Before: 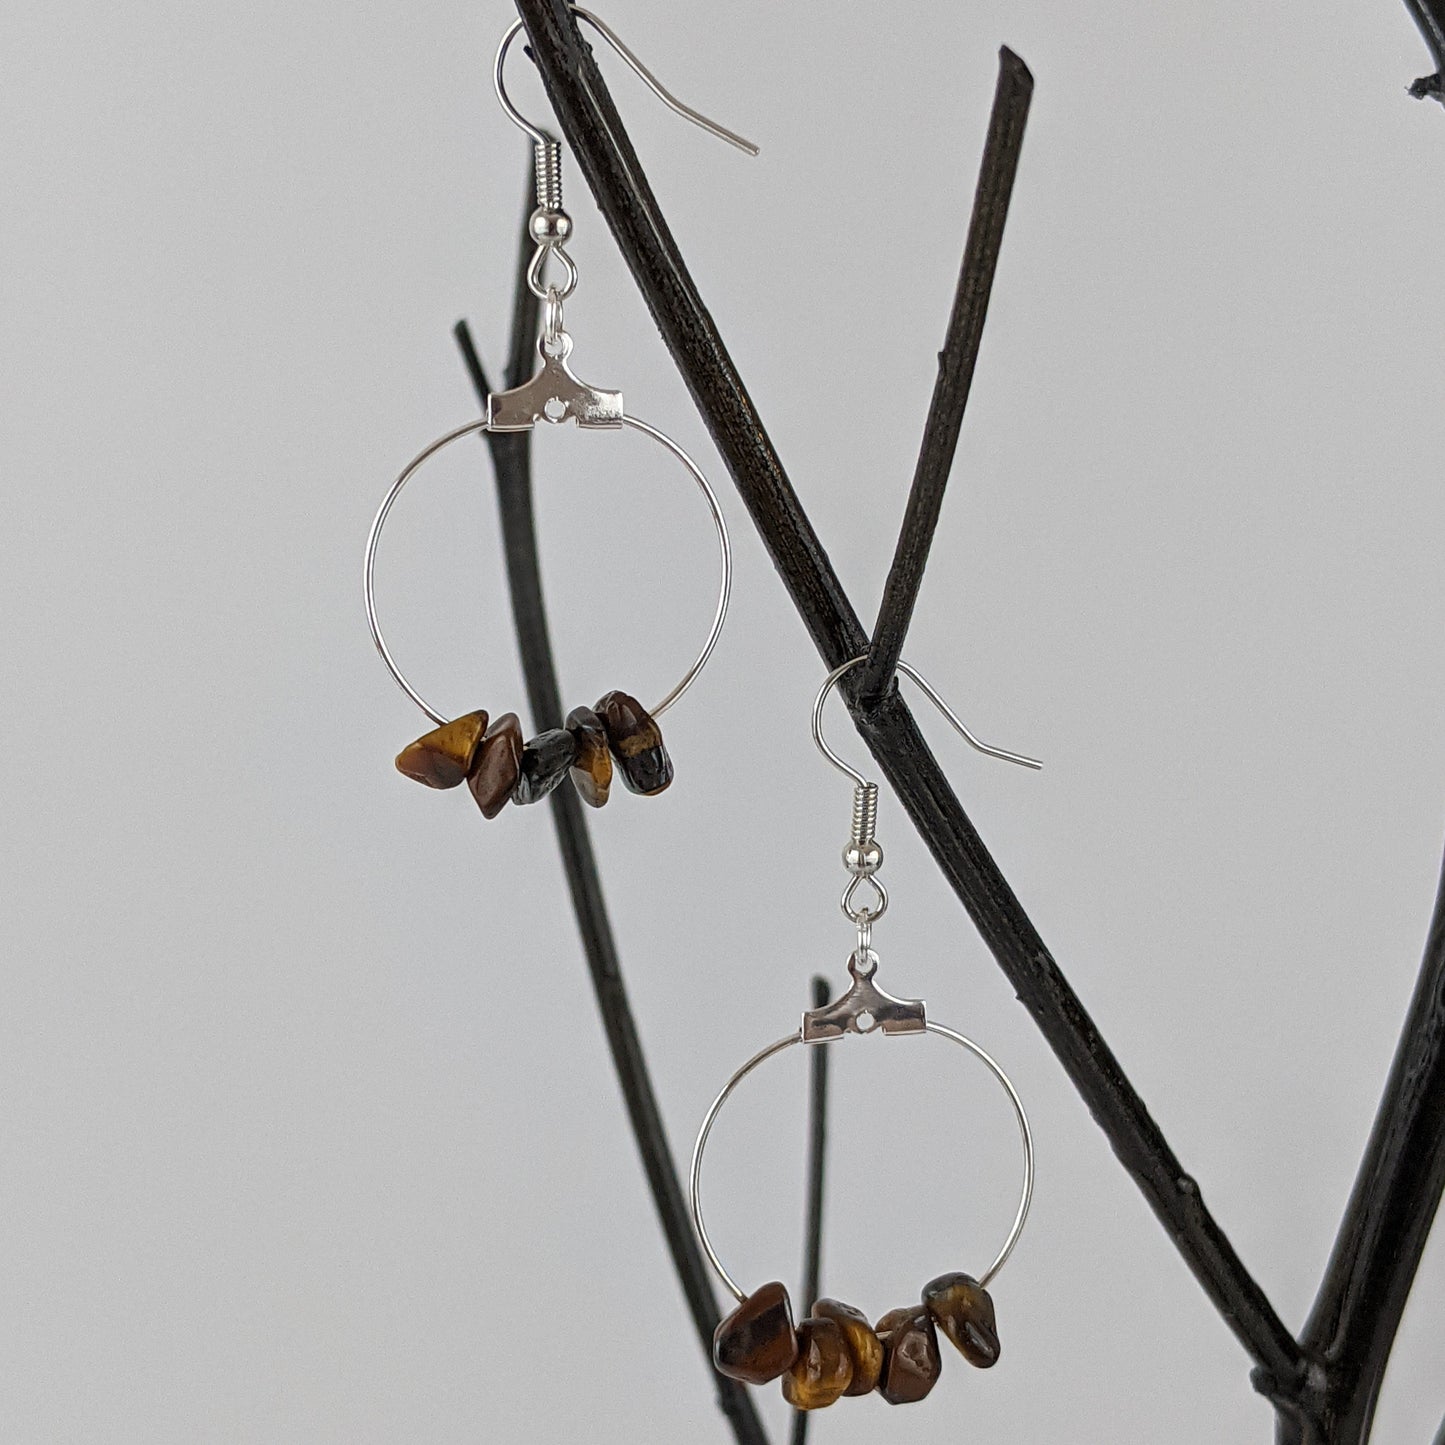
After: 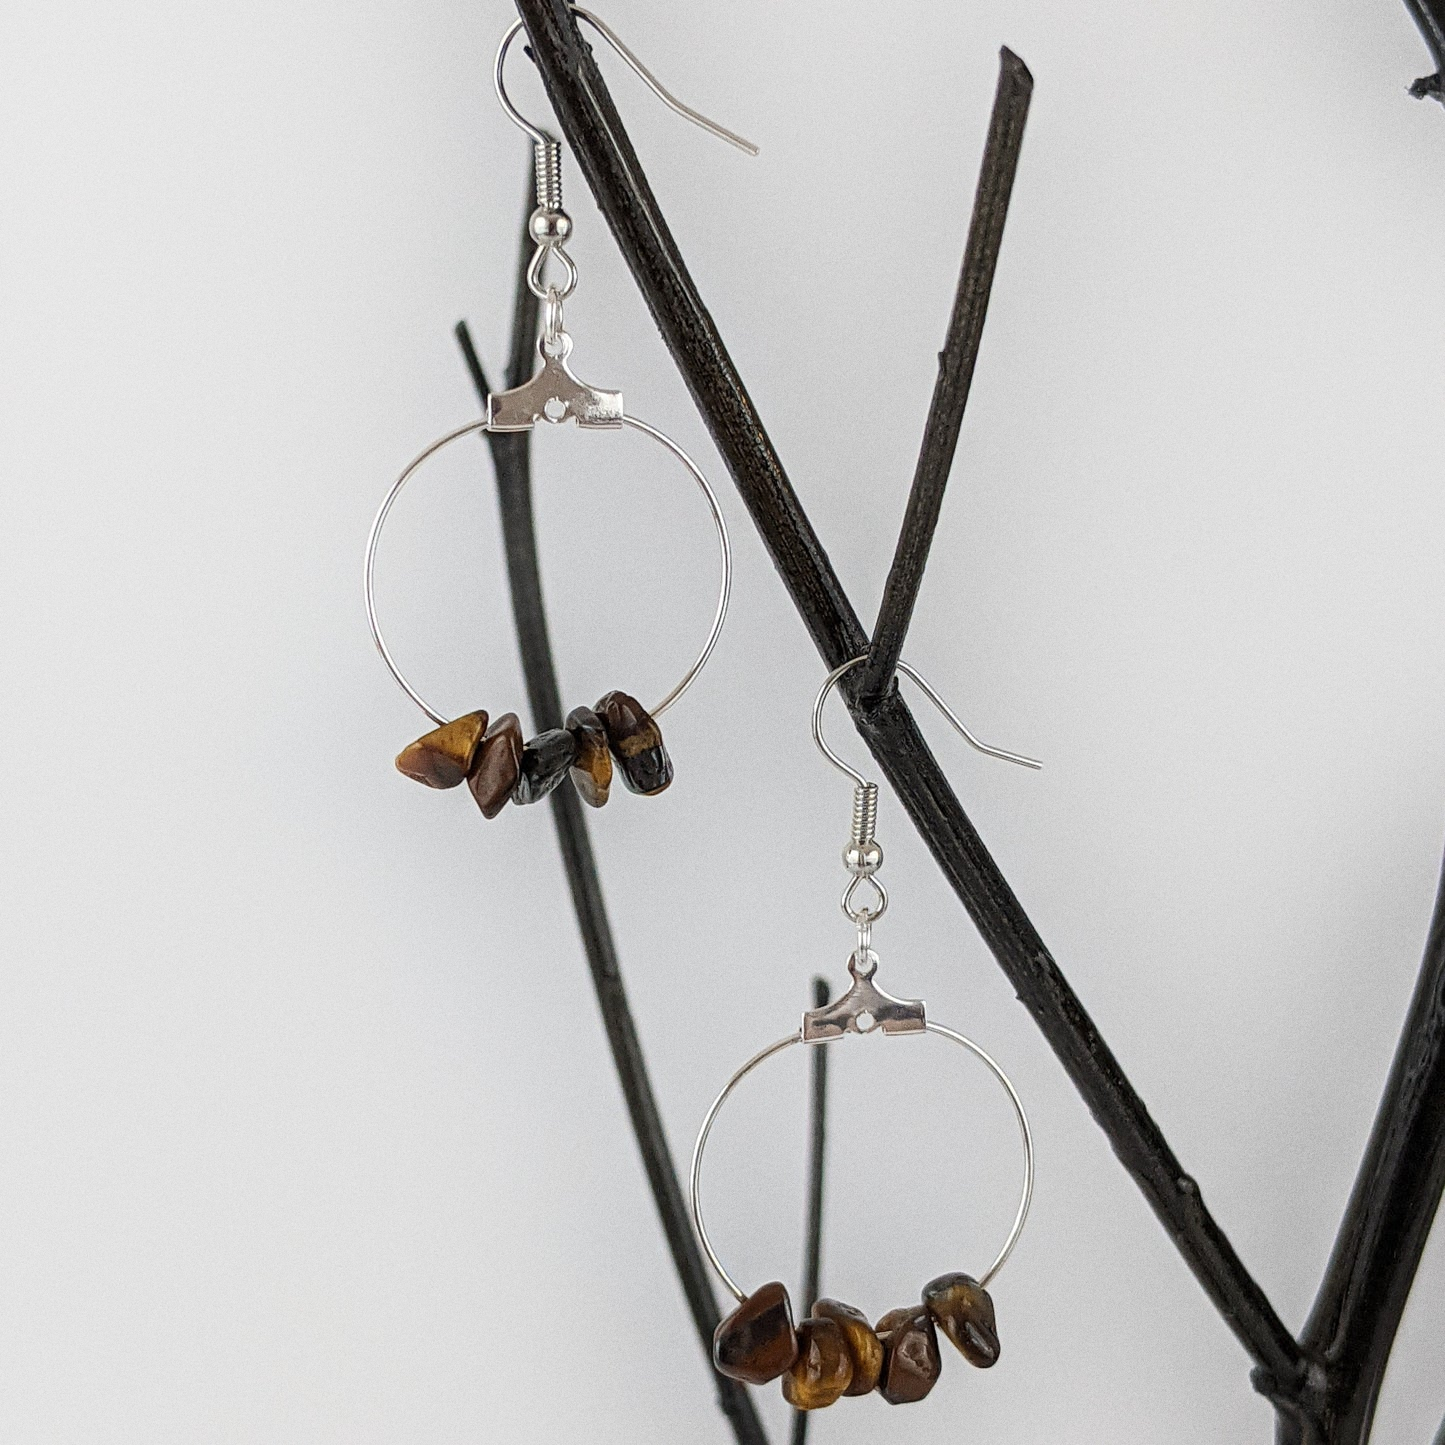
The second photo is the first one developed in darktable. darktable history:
grain: coarseness 0.09 ISO
shadows and highlights: highlights 70.7, soften with gaussian
